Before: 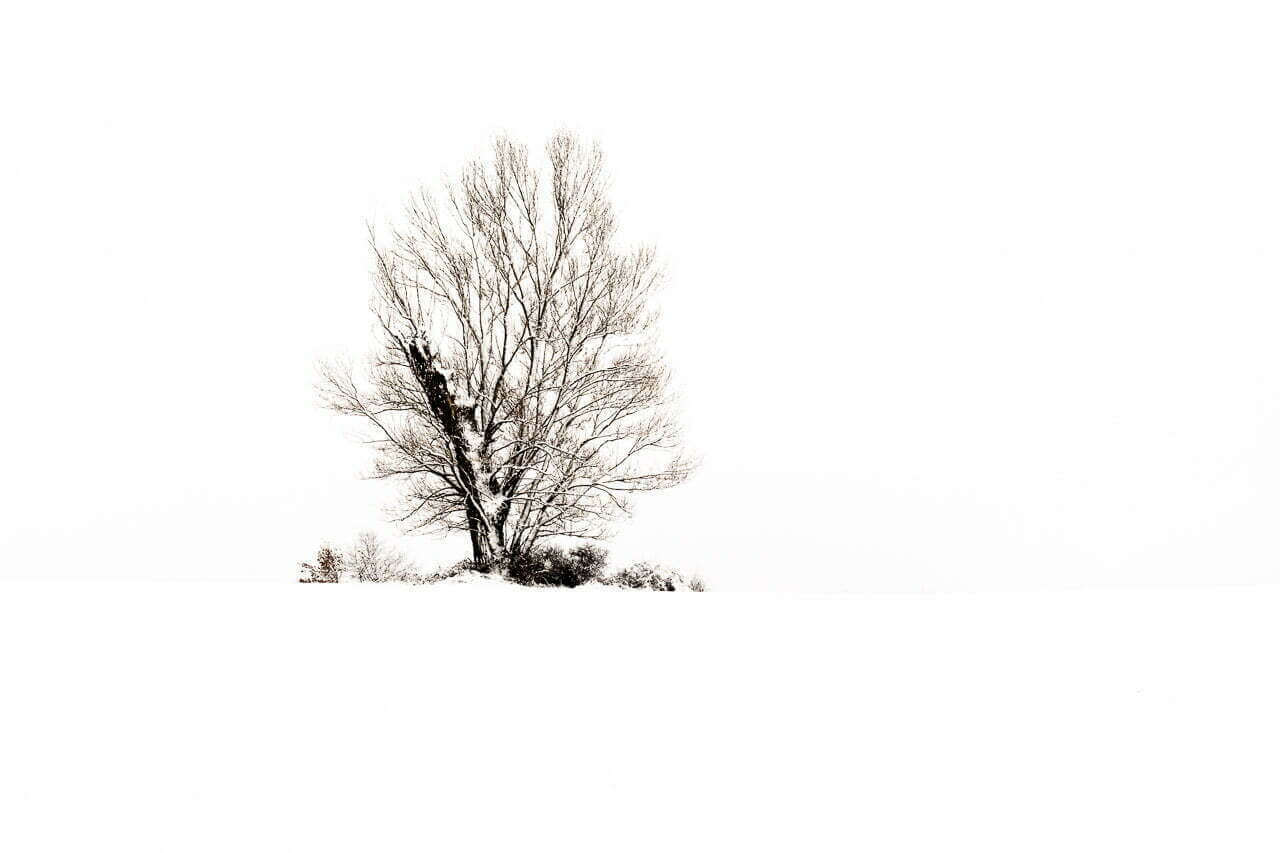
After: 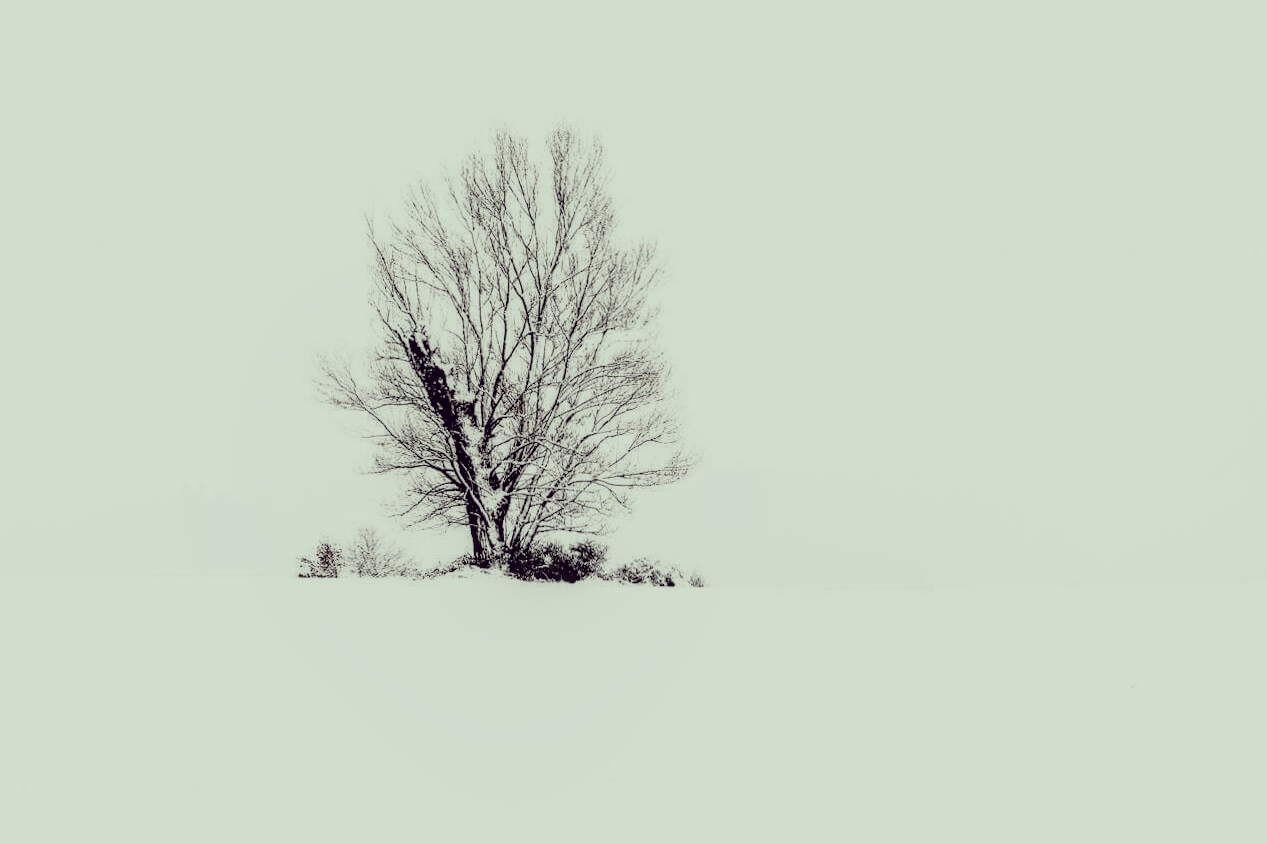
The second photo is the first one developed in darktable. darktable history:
local contrast: on, module defaults
color correction: highlights a* -20.17, highlights b* 20.27, shadows a* 20.03, shadows b* -20.46, saturation 0.43
filmic rgb: black relative exposure -4.88 EV, hardness 2.82
rotate and perspective: rotation 0.174°, lens shift (vertical) 0.013, lens shift (horizontal) 0.019, shear 0.001, automatic cropping original format, crop left 0.007, crop right 0.991, crop top 0.016, crop bottom 0.997
